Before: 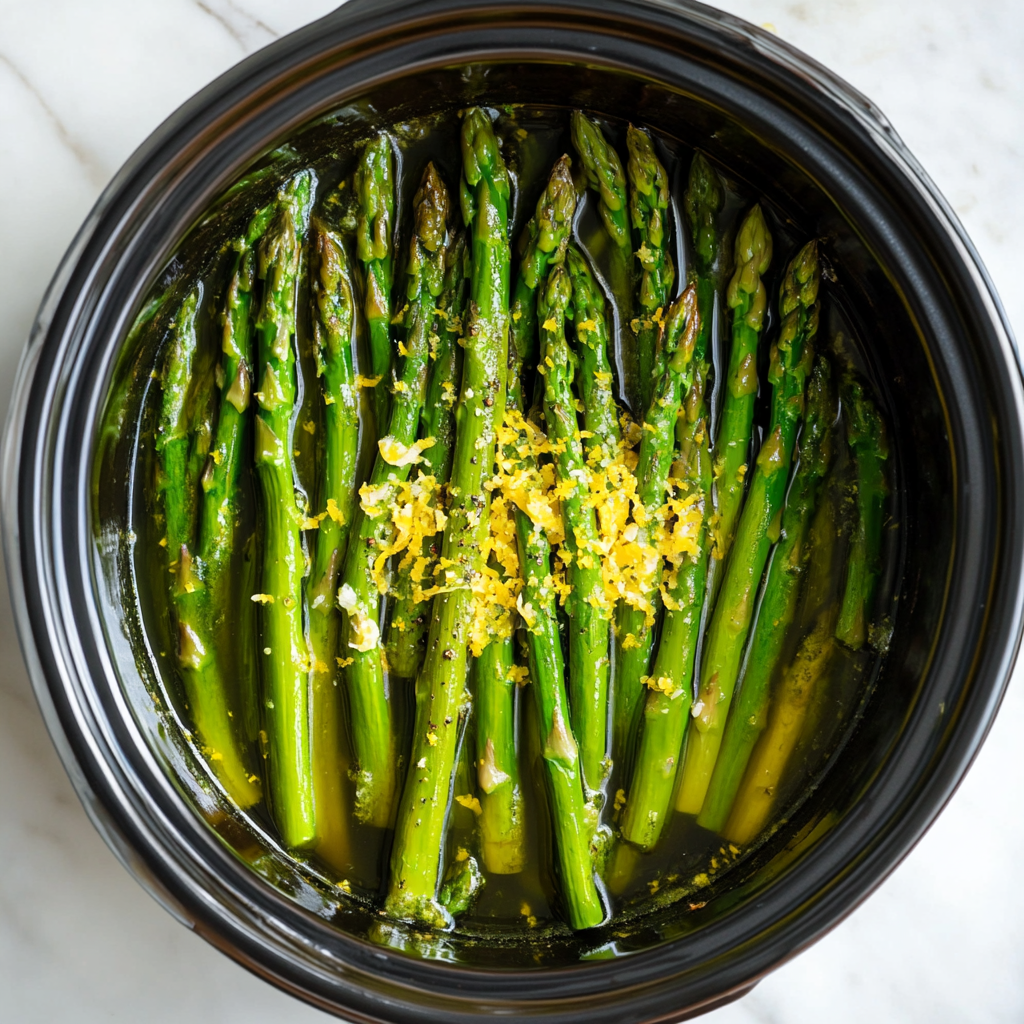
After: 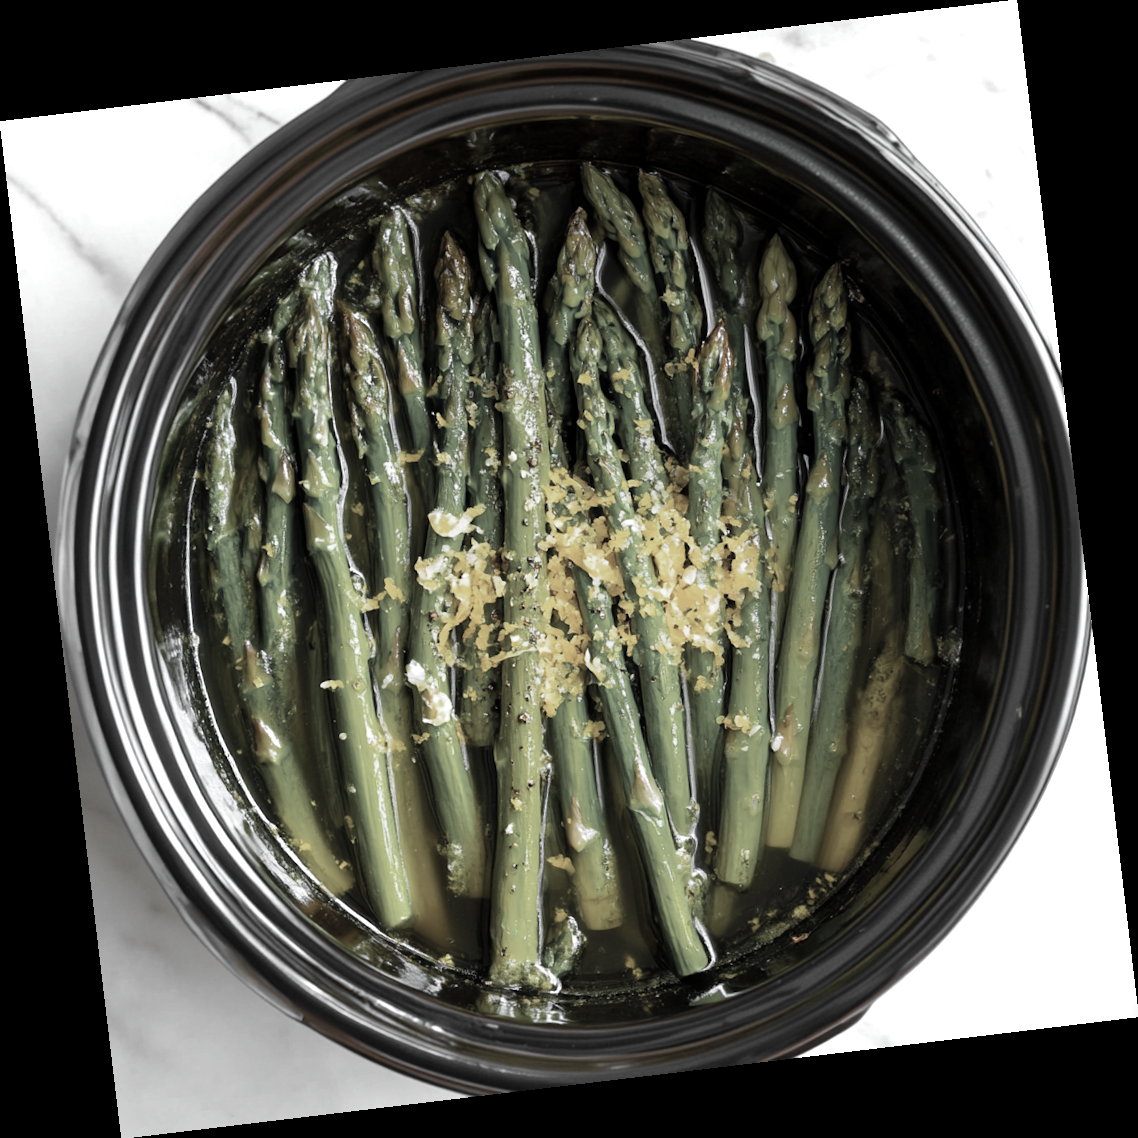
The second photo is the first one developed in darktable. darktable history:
color calibration: illuminant as shot in camera, x 0.358, y 0.373, temperature 4628.91 K
color zones: curves: ch0 [(0, 0.613) (0.01, 0.613) (0.245, 0.448) (0.498, 0.529) (0.642, 0.665) (0.879, 0.777) (0.99, 0.613)]; ch1 [(0, 0.035) (0.121, 0.189) (0.259, 0.197) (0.415, 0.061) (0.589, 0.022) (0.732, 0.022) (0.857, 0.026) (0.991, 0.053)]
rotate and perspective: rotation -6.83°, automatic cropping off
